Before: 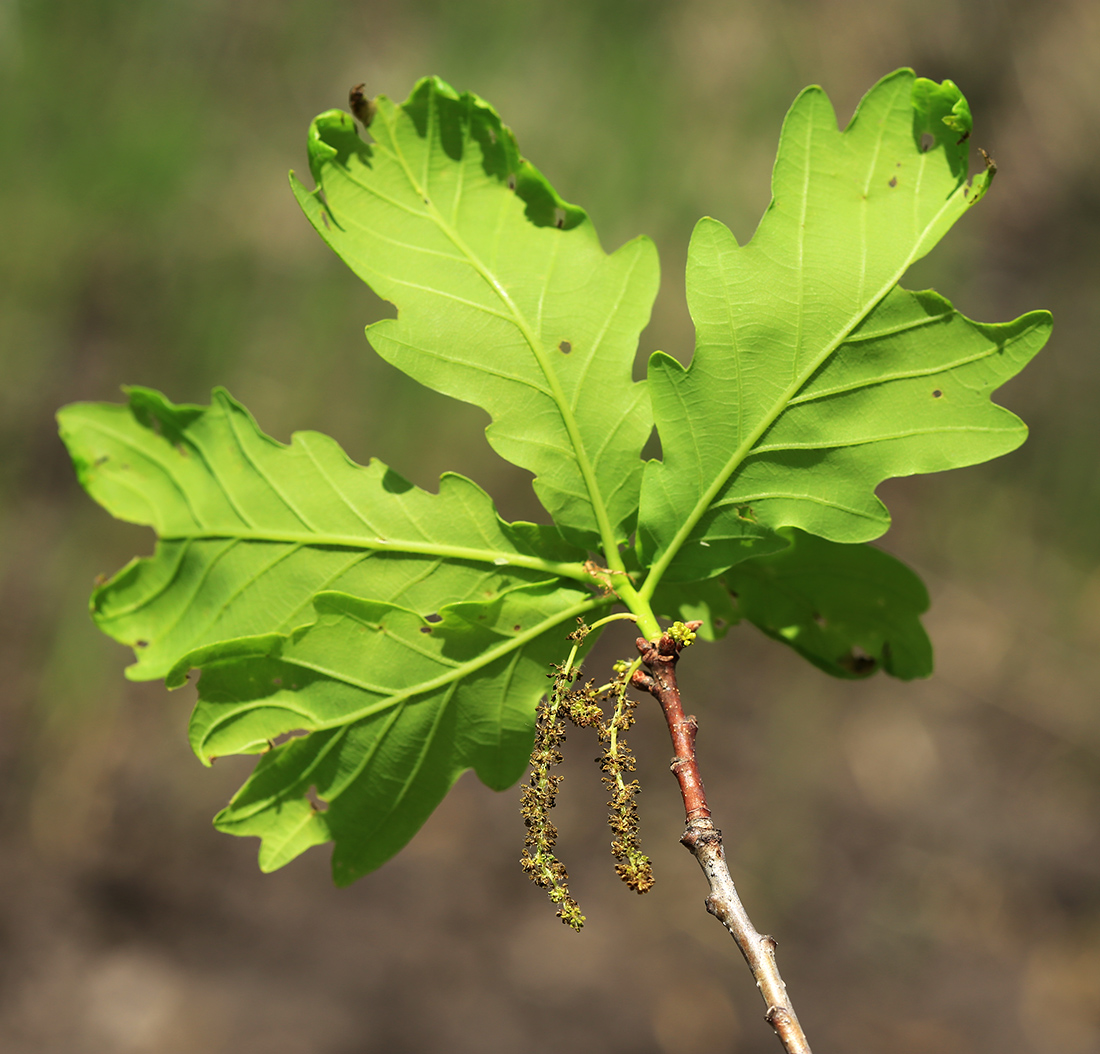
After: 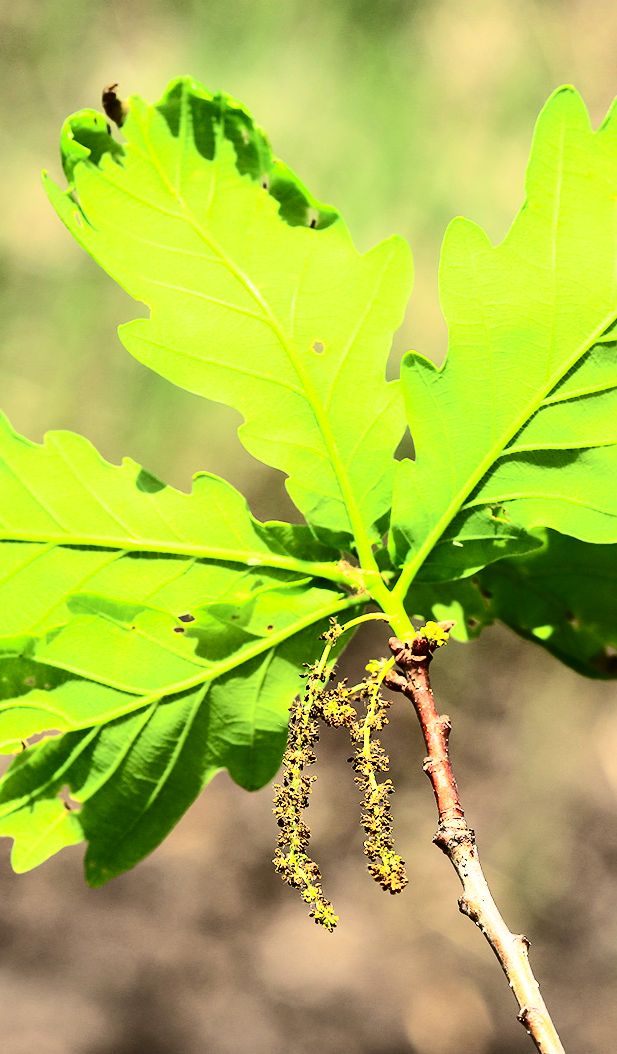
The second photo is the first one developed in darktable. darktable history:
crop and rotate: left 22.471%, right 21.433%
base curve: curves: ch0 [(0, 0) (0.036, 0.037) (0.121, 0.228) (0.46, 0.76) (0.859, 0.983) (1, 1)]
contrast brightness saturation: contrast 0.415, brightness 0.1, saturation 0.21
